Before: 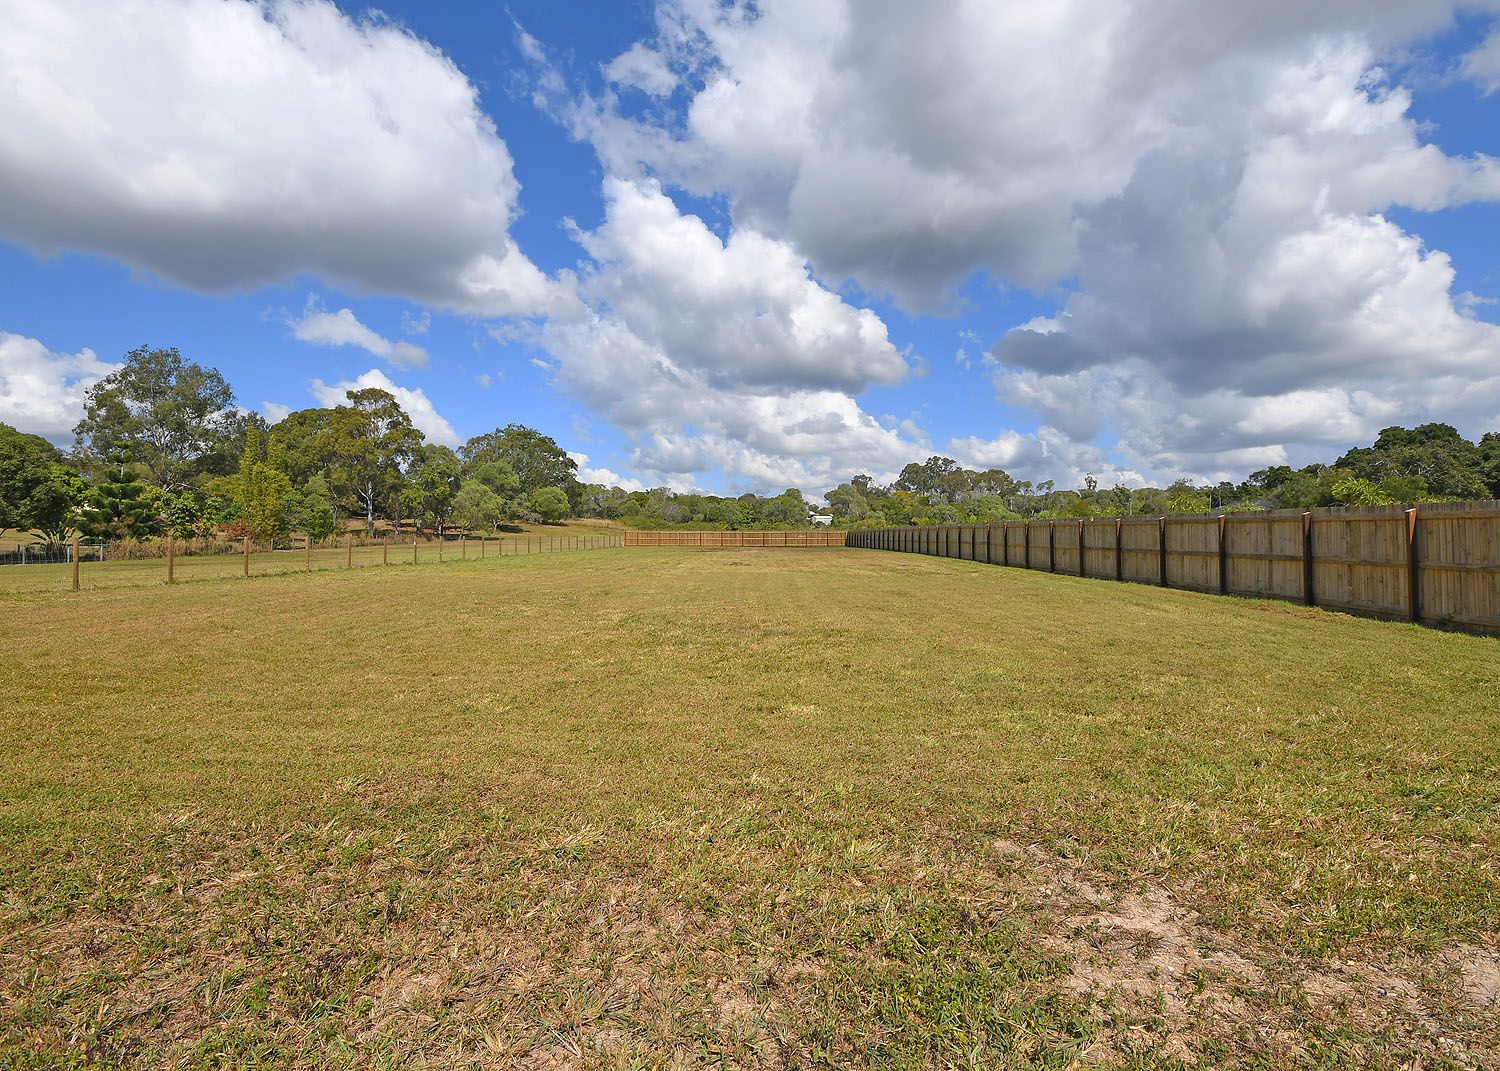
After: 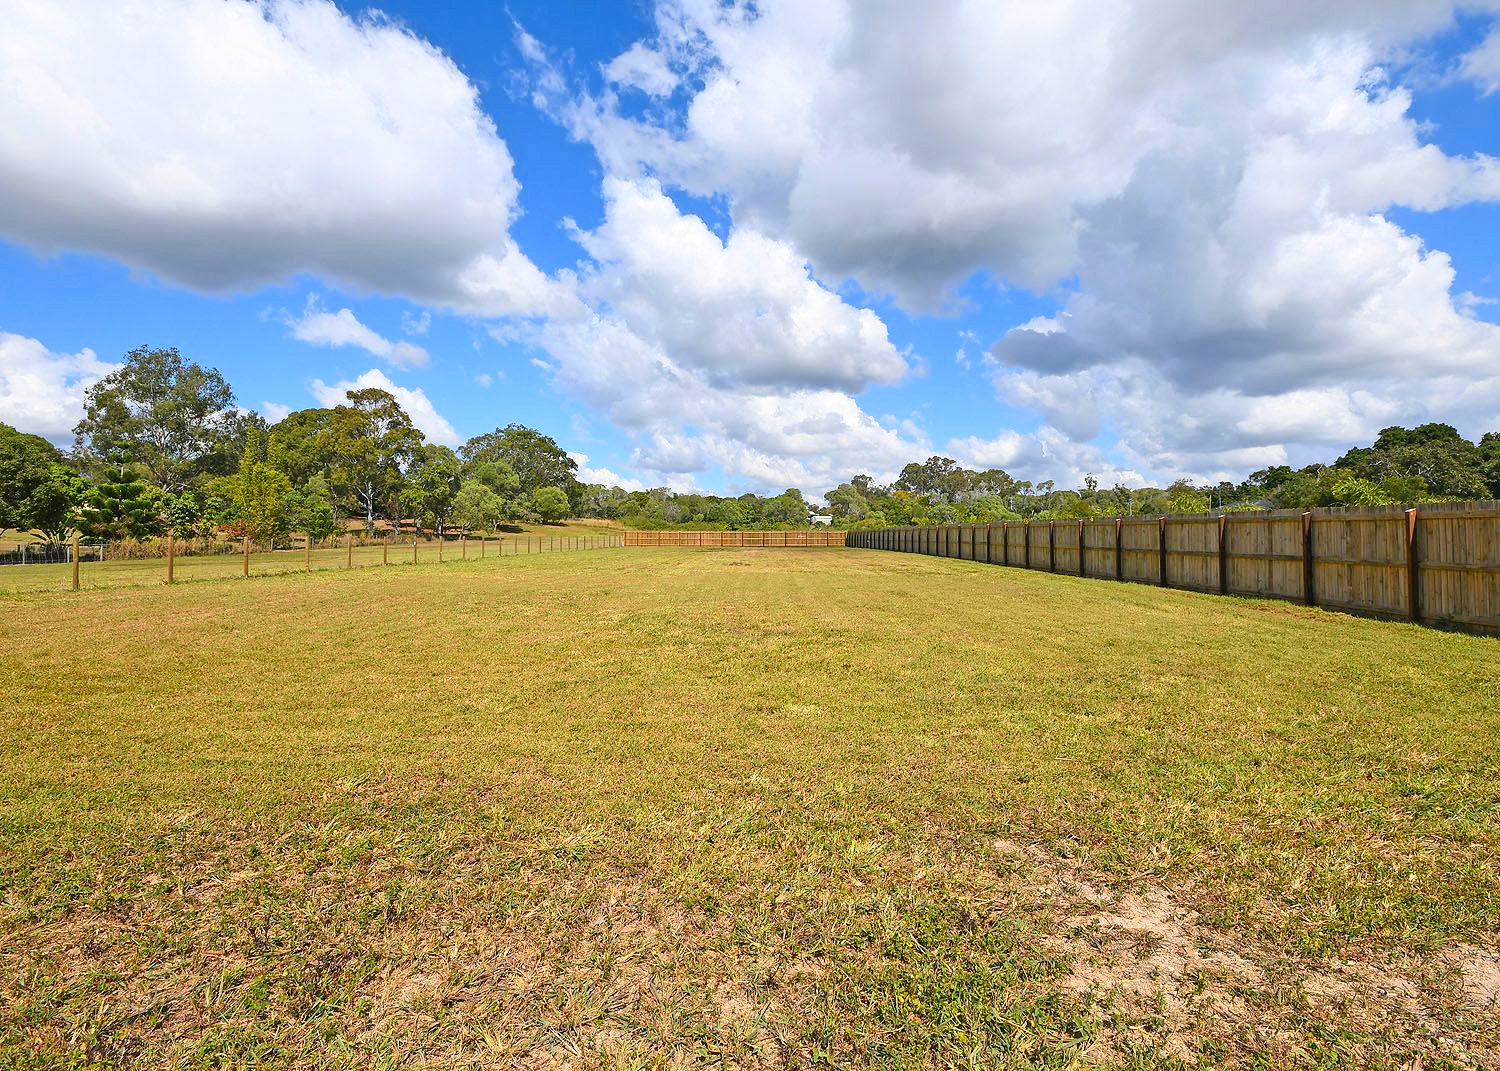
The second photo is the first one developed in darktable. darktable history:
contrast brightness saturation: contrast 0.225, brightness 0.096, saturation 0.287
